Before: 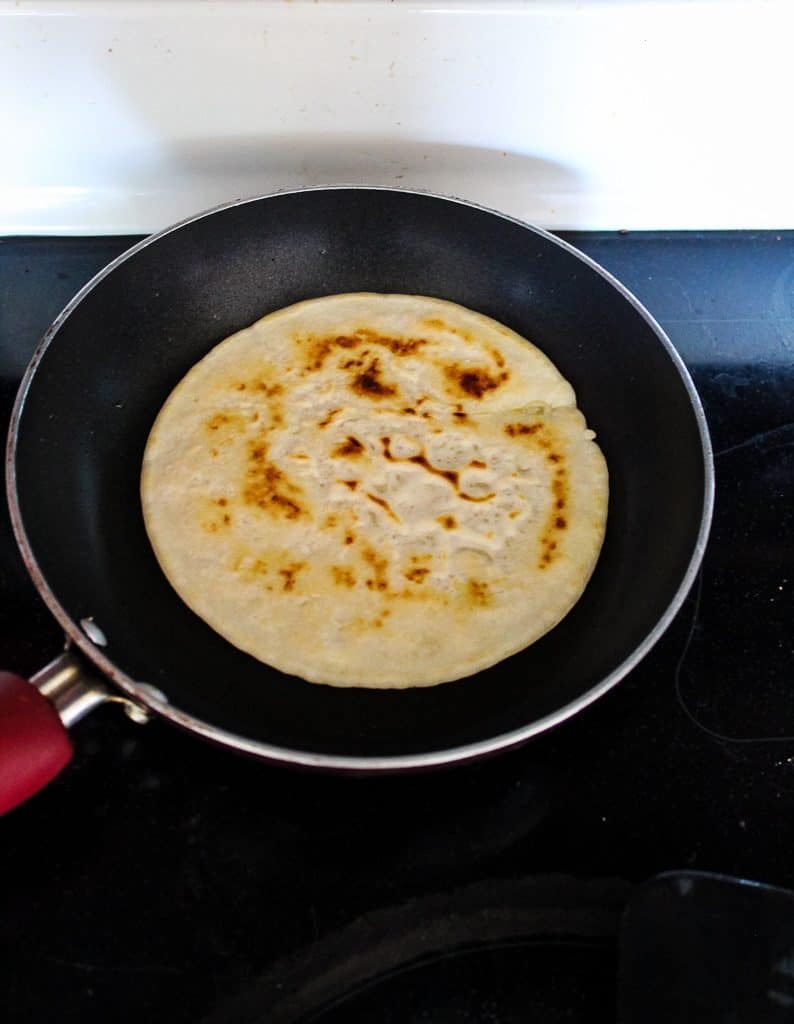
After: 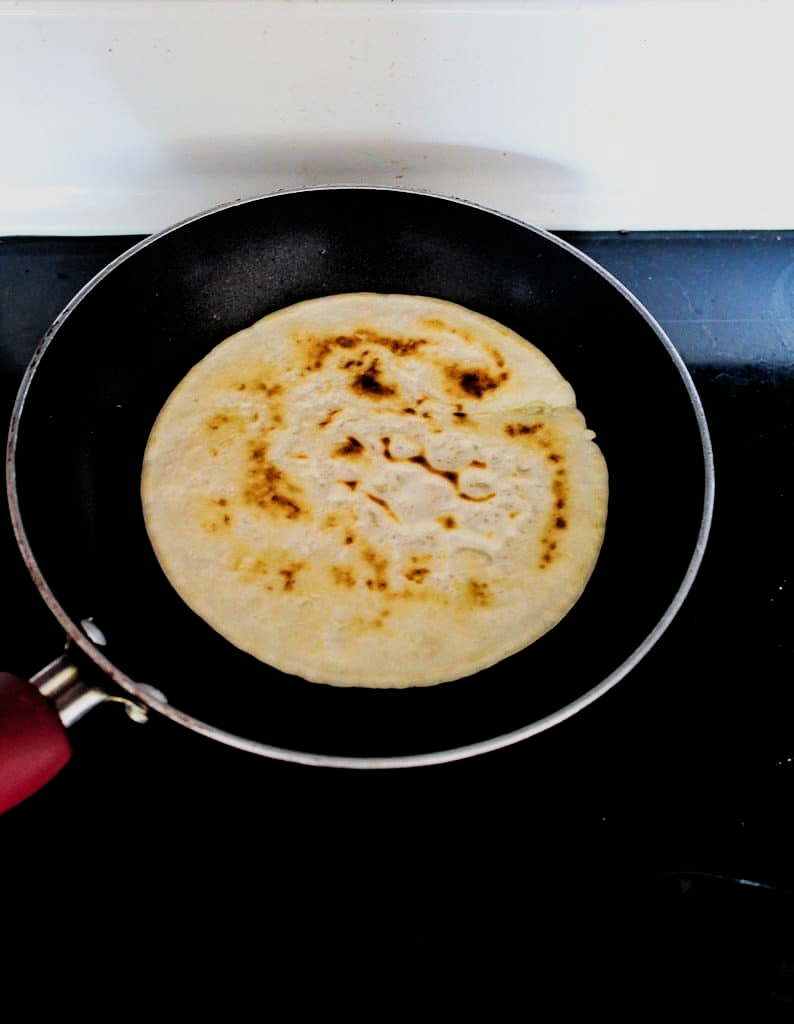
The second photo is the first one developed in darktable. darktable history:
tone equalizer: on, module defaults
filmic rgb: black relative exposure -5 EV, hardness 2.88, contrast 1.3, highlights saturation mix -30%
